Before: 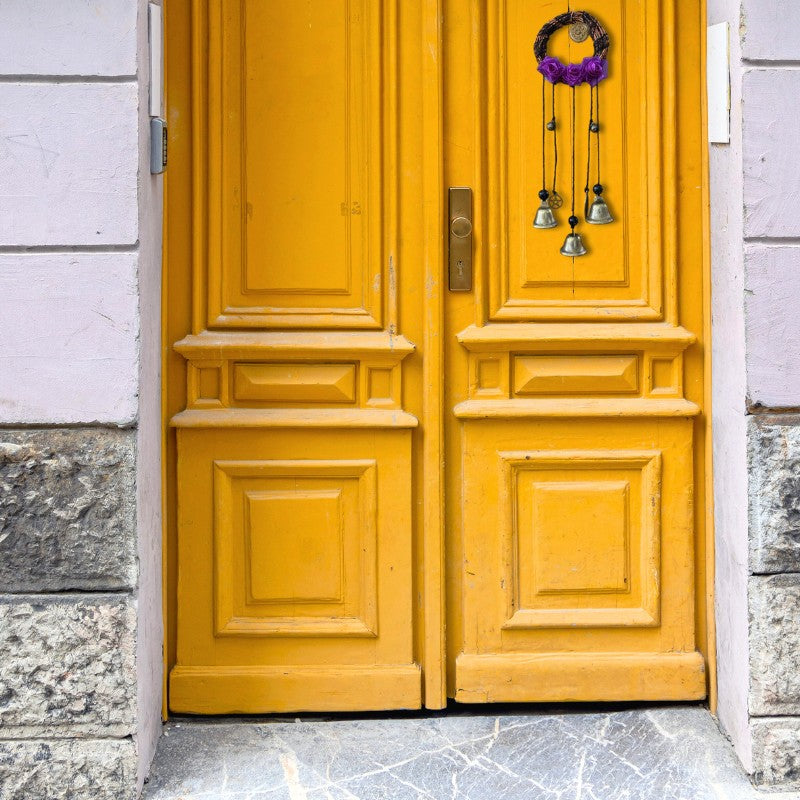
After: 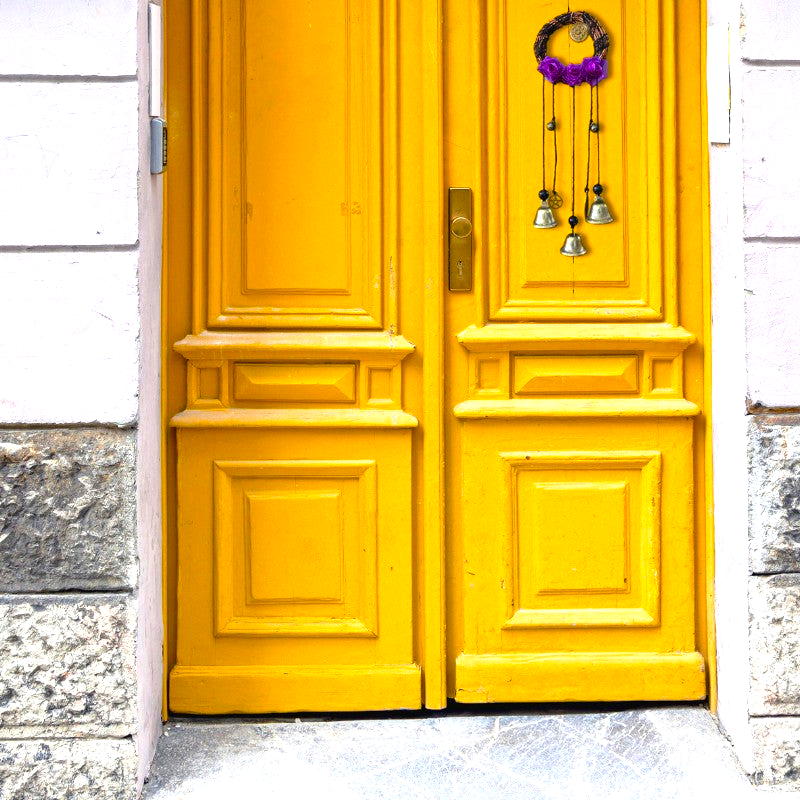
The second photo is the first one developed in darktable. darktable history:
color balance rgb: linear chroma grading › global chroma 0.747%, perceptual saturation grading › global saturation 30.085%, perceptual brilliance grading › global brilliance 18.528%
